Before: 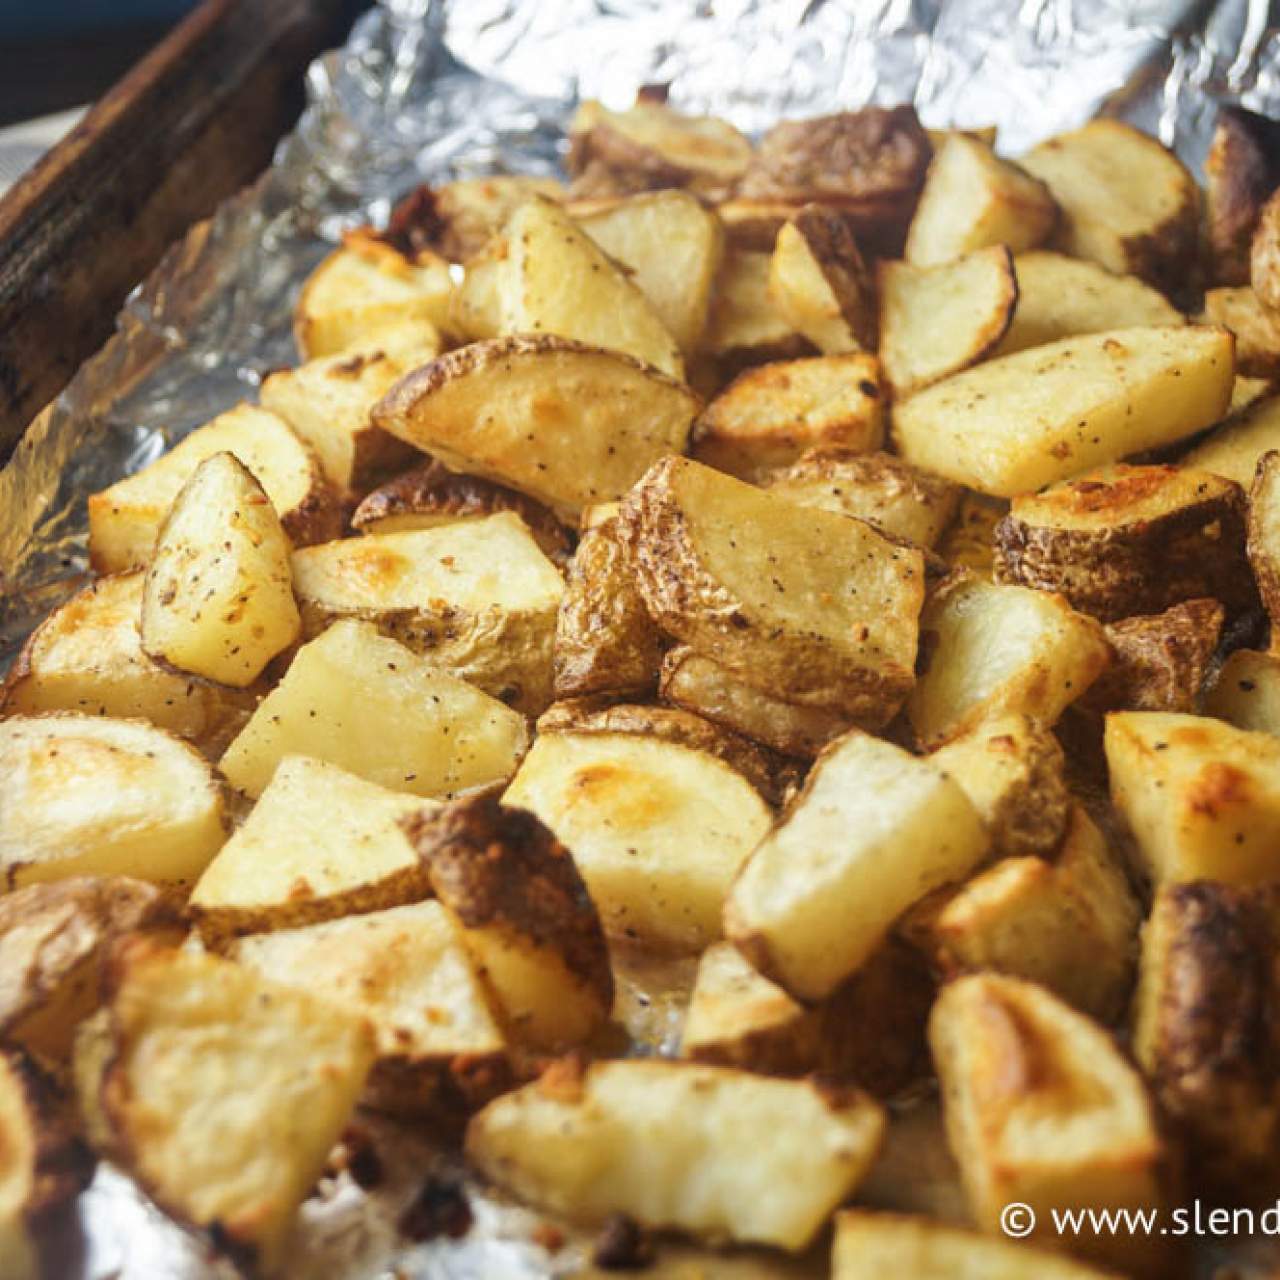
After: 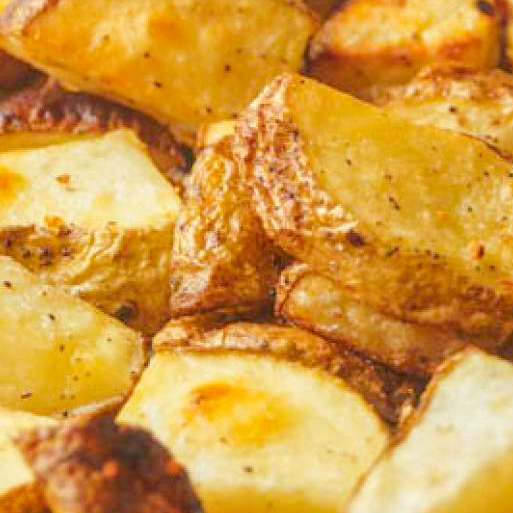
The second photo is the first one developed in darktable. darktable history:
exposure: black level correction 0.001, exposure 0.499 EV, compensate highlight preservation false
crop: left 30.071%, top 29.92%, right 29.783%, bottom 29.925%
color balance rgb: power › hue 328.45°, perceptual saturation grading › global saturation 19.698%, hue shift -4.85°, perceptual brilliance grading › mid-tones 9.805%, perceptual brilliance grading › shadows 14.805%, contrast -20.729%
local contrast: on, module defaults
